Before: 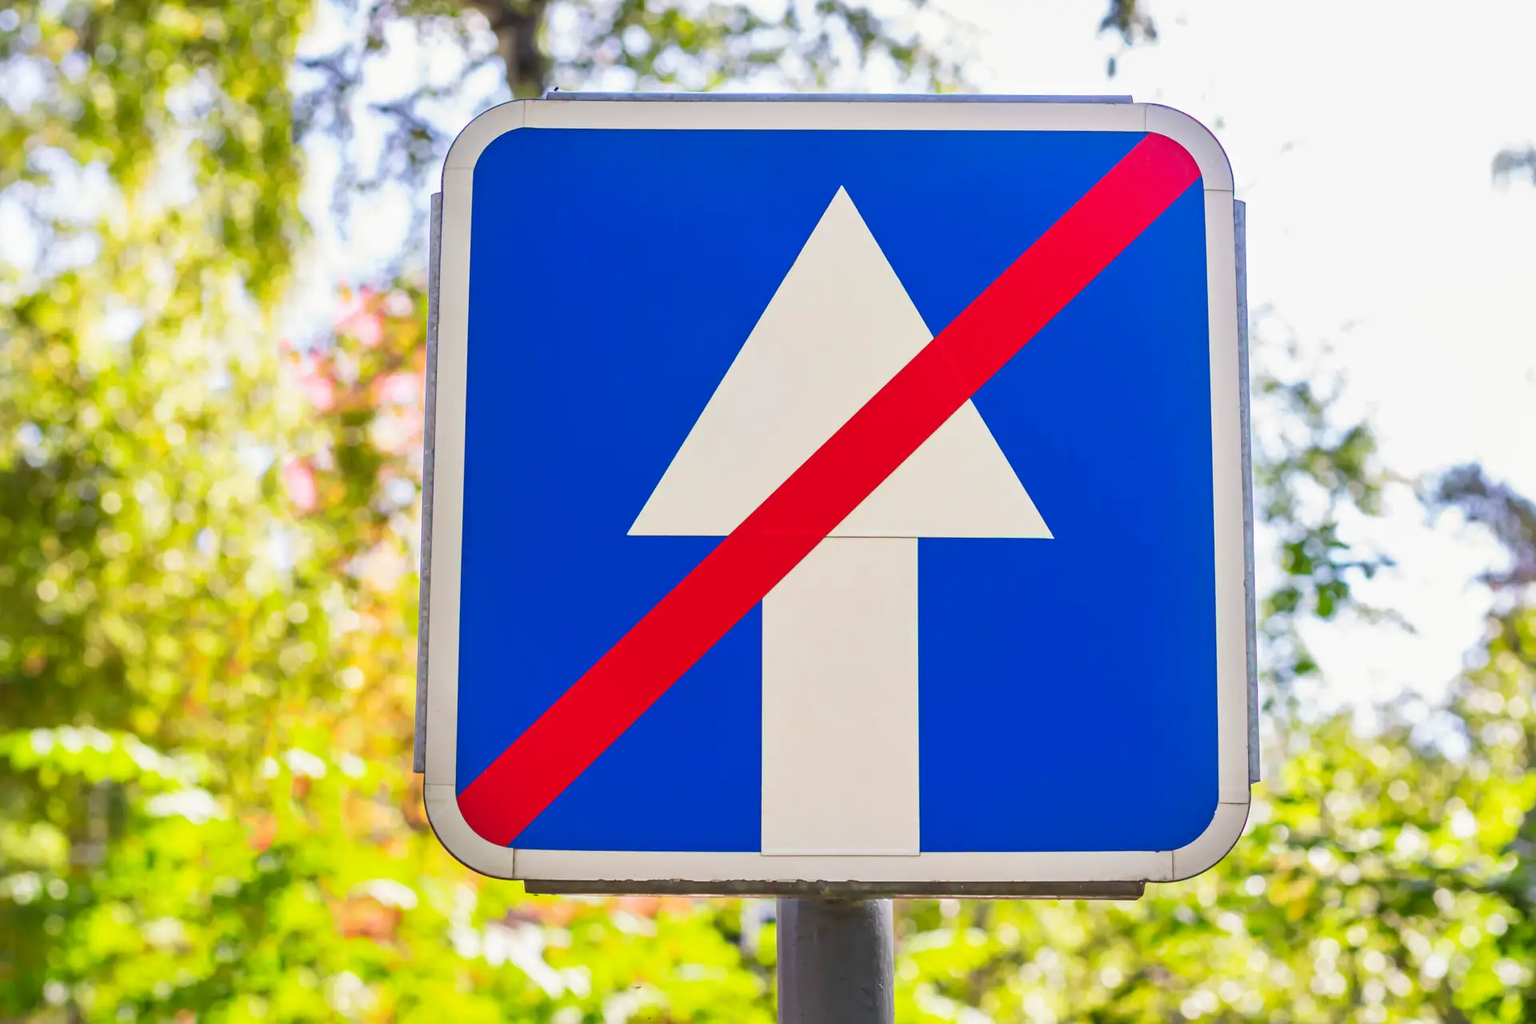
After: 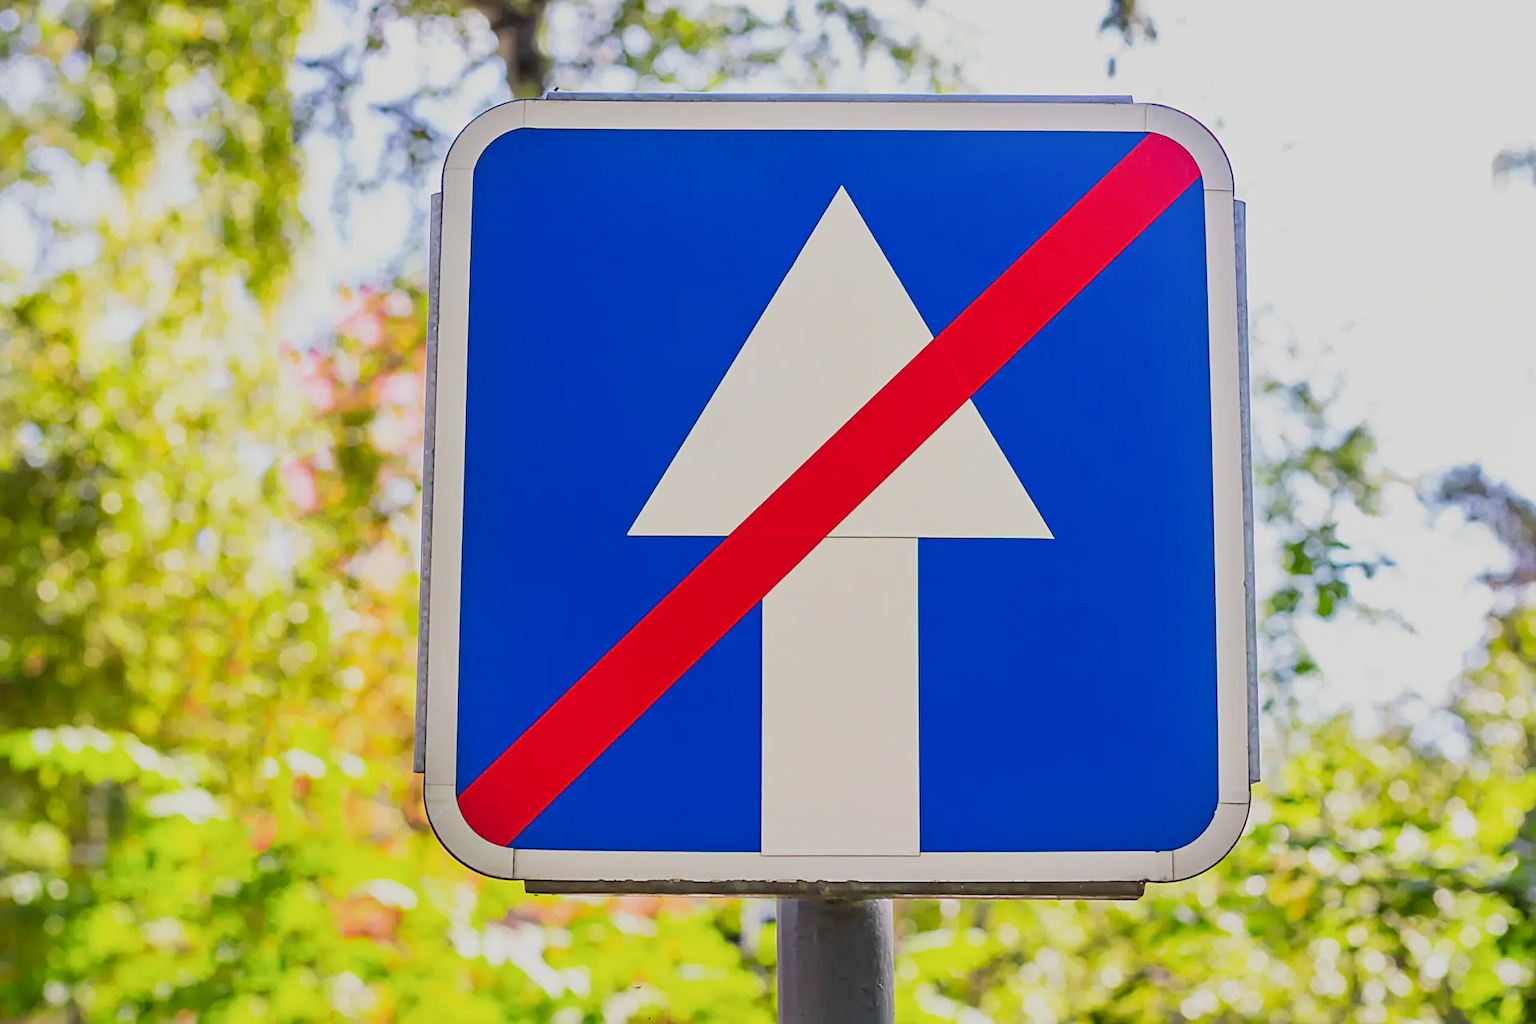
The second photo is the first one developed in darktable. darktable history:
sharpen: on, module defaults
filmic rgb: white relative exposure 3.9 EV, hardness 4.26
